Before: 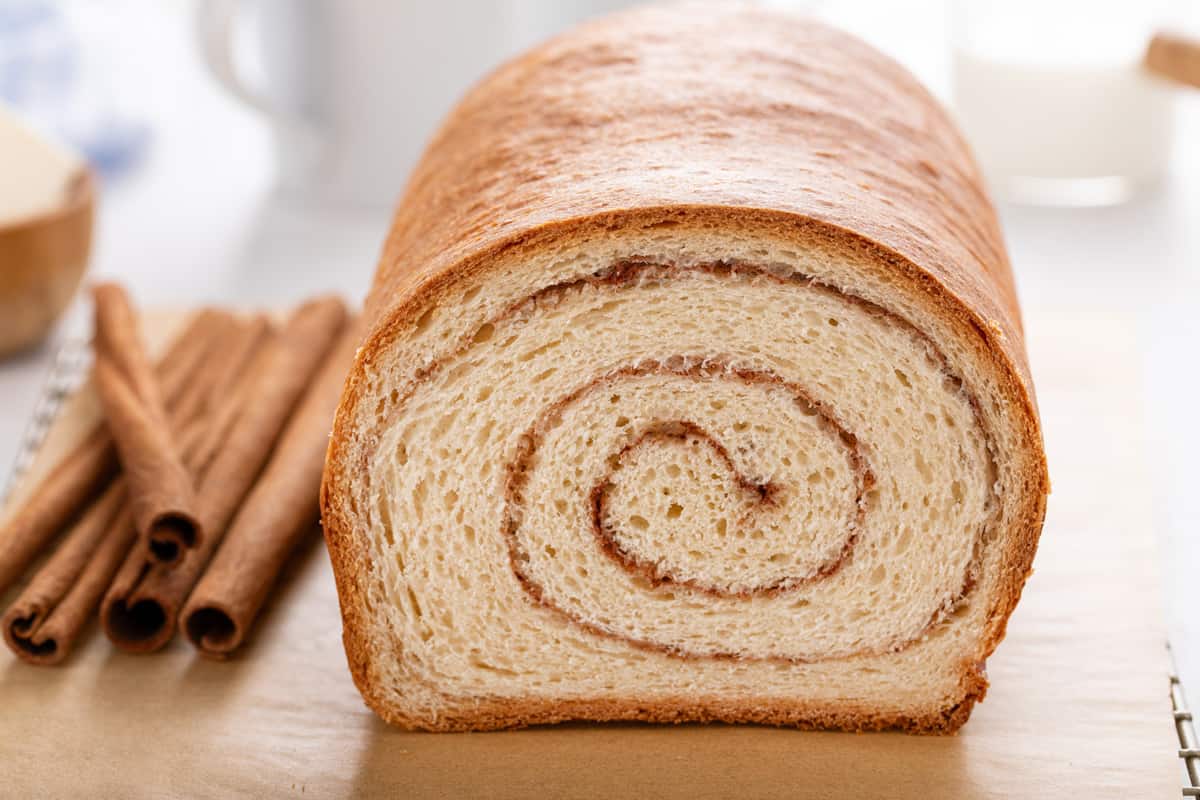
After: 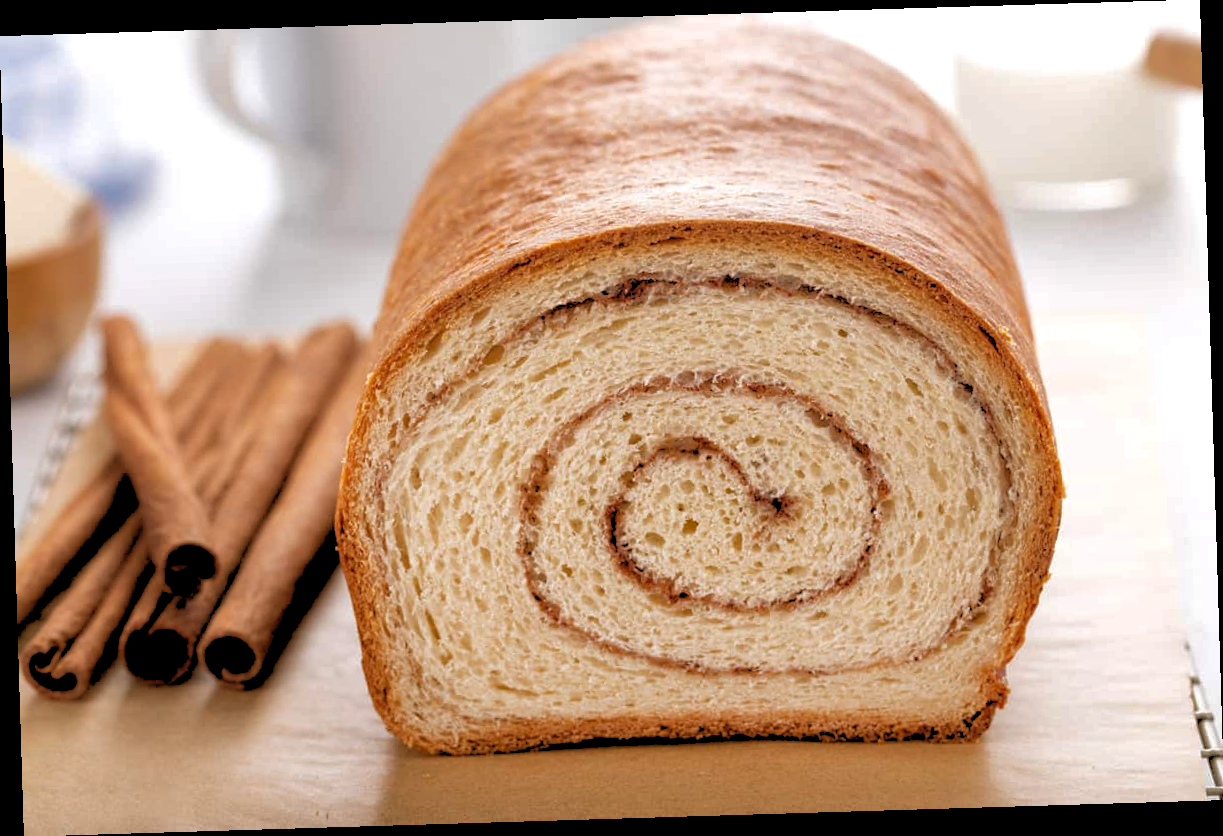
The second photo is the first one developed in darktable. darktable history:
shadows and highlights: on, module defaults
rotate and perspective: rotation -1.75°, automatic cropping off
rgb levels: levels [[0.029, 0.461, 0.922], [0, 0.5, 1], [0, 0.5, 1]]
